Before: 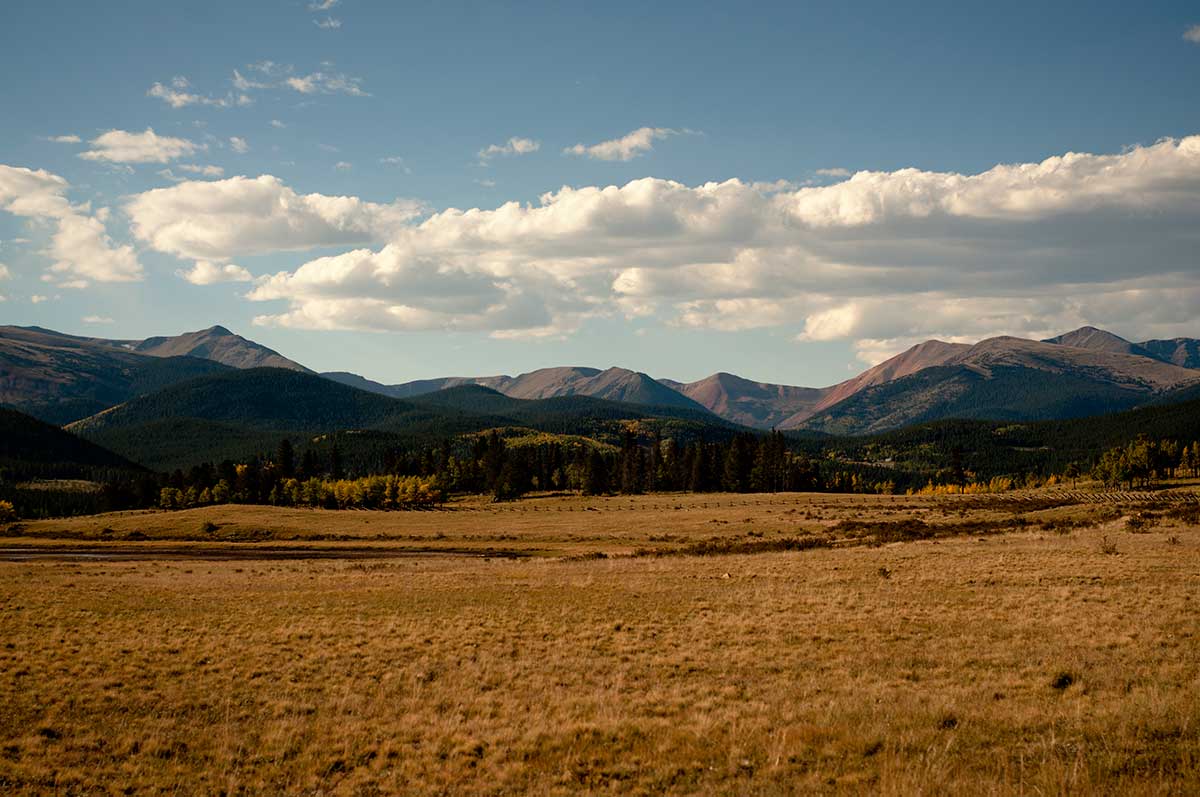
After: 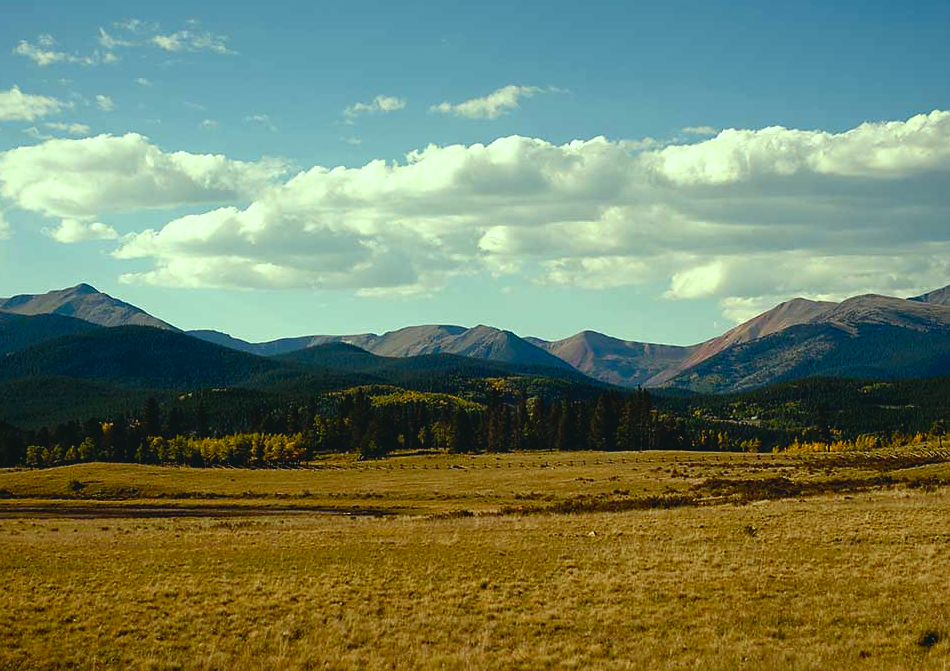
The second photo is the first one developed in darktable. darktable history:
crop: left 11.225%, top 5.381%, right 9.565%, bottom 10.314%
color balance: mode lift, gamma, gain (sRGB), lift [0.997, 0.979, 1.021, 1.011], gamma [1, 1.084, 0.916, 0.998], gain [1, 0.87, 1.13, 1.101], contrast 4.55%, contrast fulcrum 38.24%, output saturation 104.09%
color balance rgb: shadows lift › chroma 2%, shadows lift › hue 219.6°, power › hue 313.2°, highlights gain › chroma 3%, highlights gain › hue 75.6°, global offset › luminance 0.5%, perceptual saturation grading › global saturation 15.33%, perceptual saturation grading › highlights -19.33%, perceptual saturation grading › shadows 20%, global vibrance 20%
sharpen: radius 1, threshold 1
